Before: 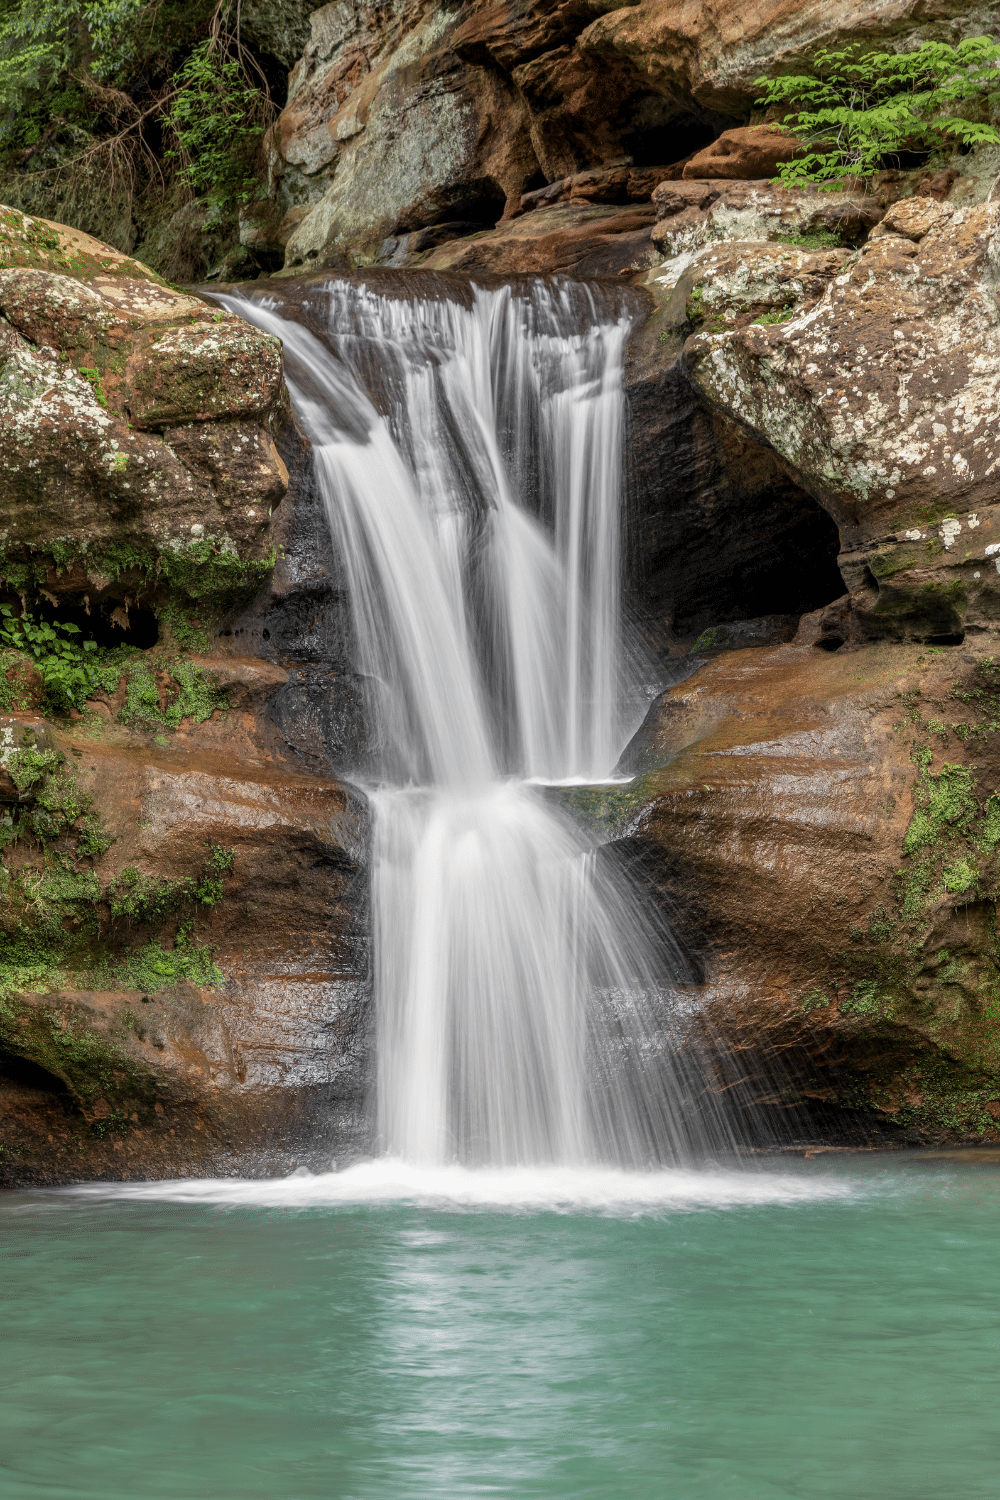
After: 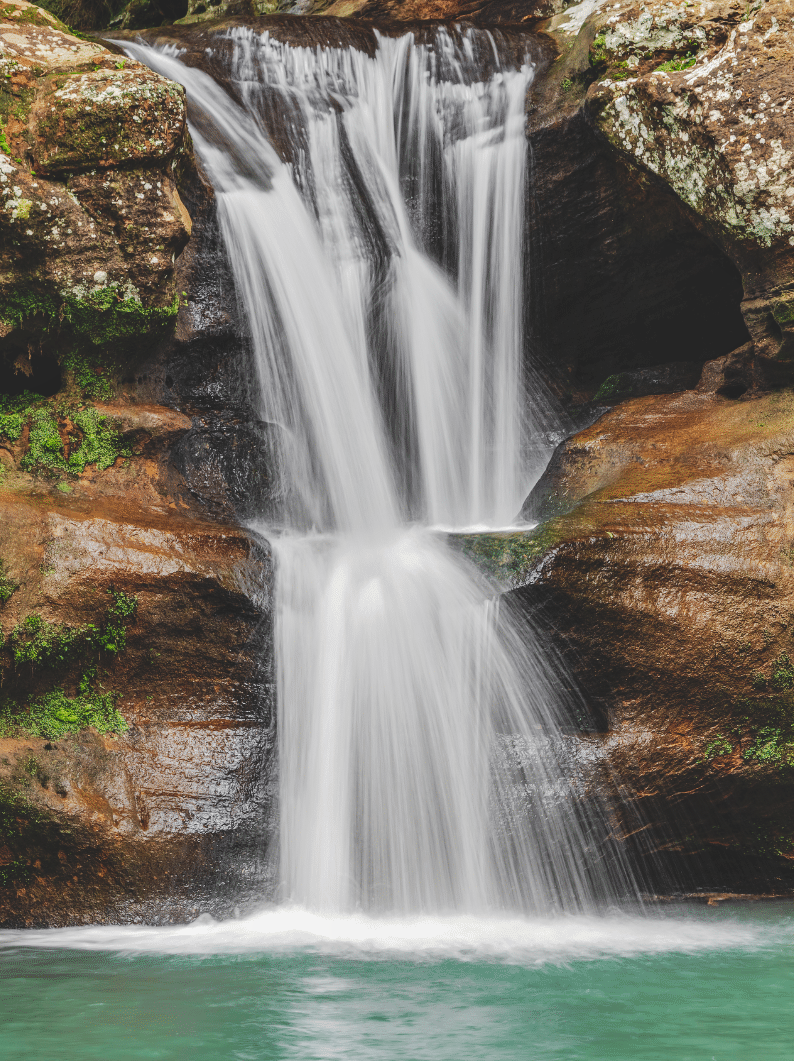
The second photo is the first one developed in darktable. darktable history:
tone curve: curves: ch0 [(0, 0) (0.003, 0.132) (0.011, 0.136) (0.025, 0.14) (0.044, 0.147) (0.069, 0.149) (0.1, 0.156) (0.136, 0.163) (0.177, 0.177) (0.224, 0.2) (0.277, 0.251) (0.335, 0.311) (0.399, 0.387) (0.468, 0.487) (0.543, 0.585) (0.623, 0.675) (0.709, 0.742) (0.801, 0.81) (0.898, 0.867) (1, 1)], preserve colors none
shadows and highlights: soften with gaussian
crop: left 9.712%, top 16.928%, right 10.845%, bottom 12.332%
